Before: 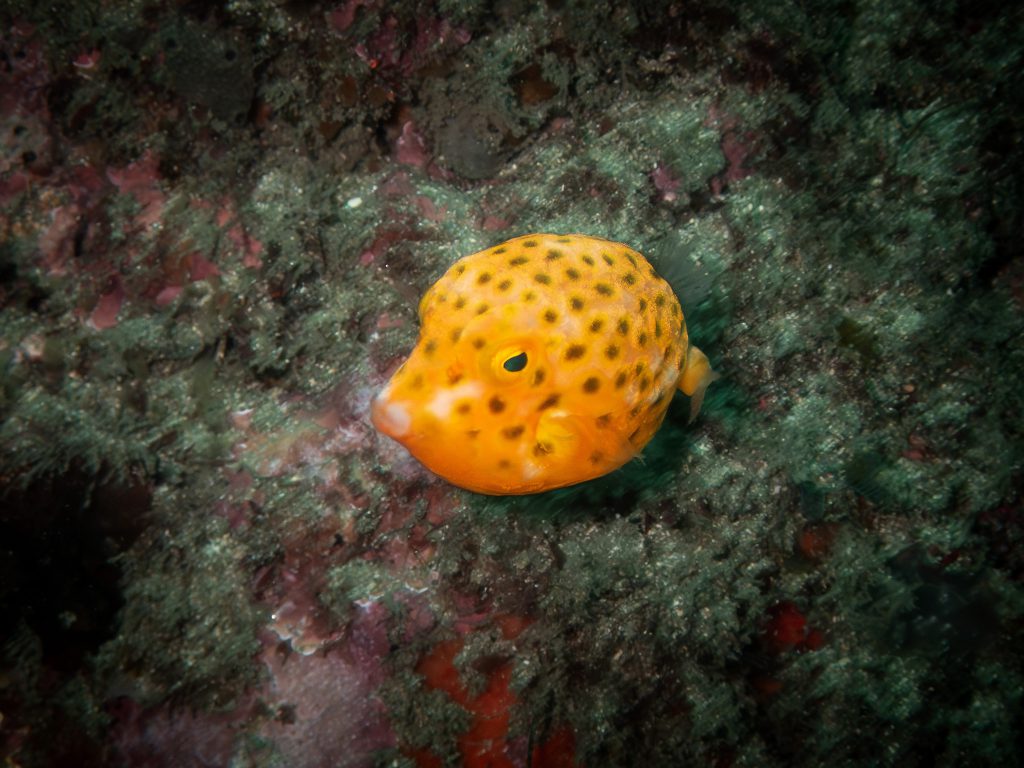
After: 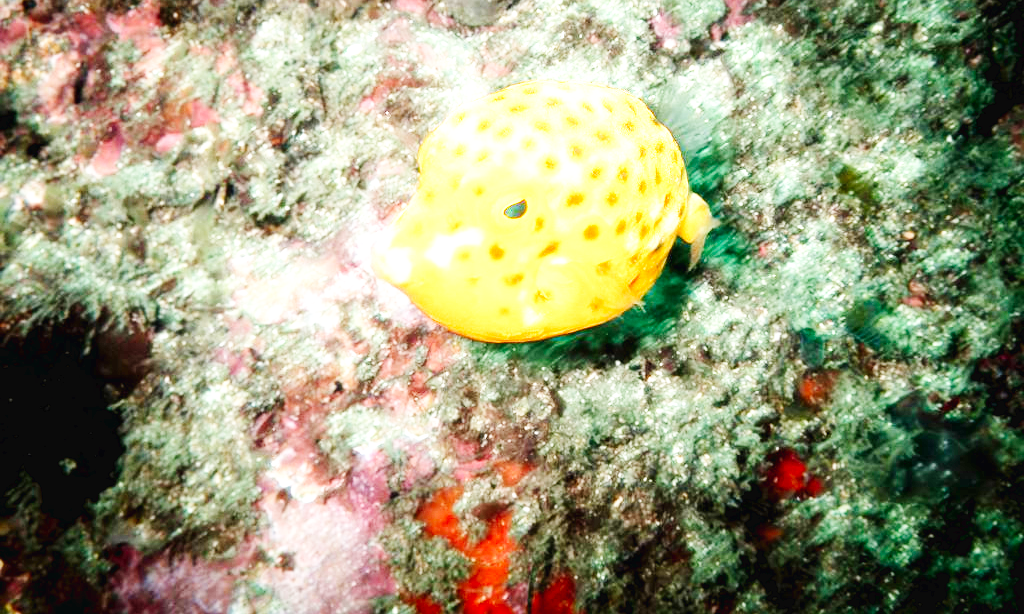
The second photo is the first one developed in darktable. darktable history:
exposure: black level correction 0.001, exposure 2 EV, compensate highlight preservation false
crop and rotate: top 19.998%
base curve: curves: ch0 [(0, 0.003) (0.001, 0.002) (0.006, 0.004) (0.02, 0.022) (0.048, 0.086) (0.094, 0.234) (0.162, 0.431) (0.258, 0.629) (0.385, 0.8) (0.548, 0.918) (0.751, 0.988) (1, 1)], preserve colors none
